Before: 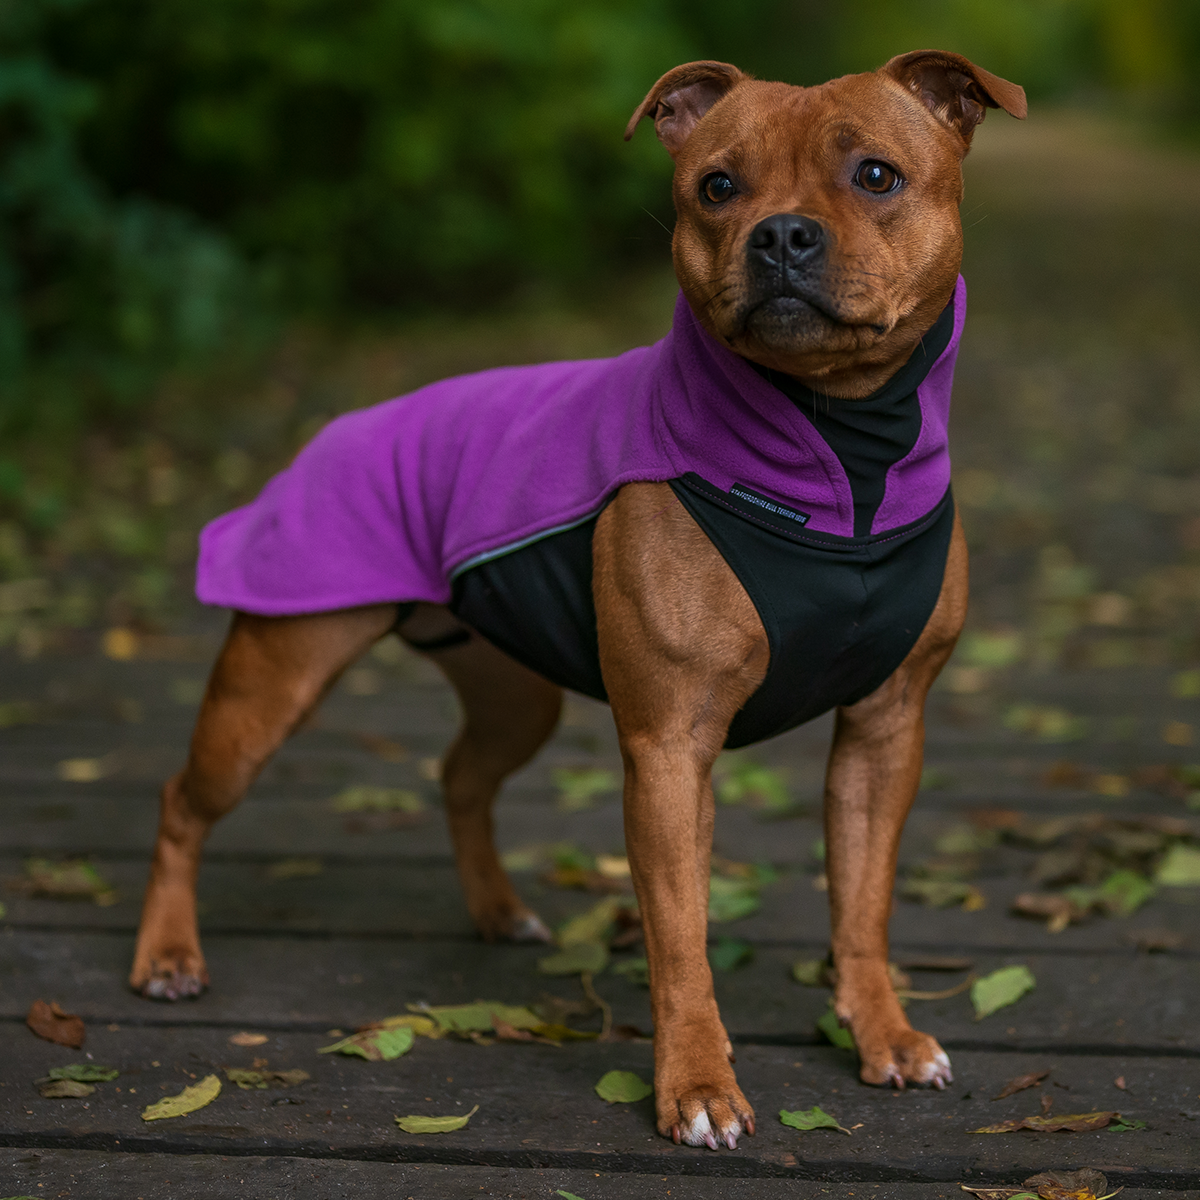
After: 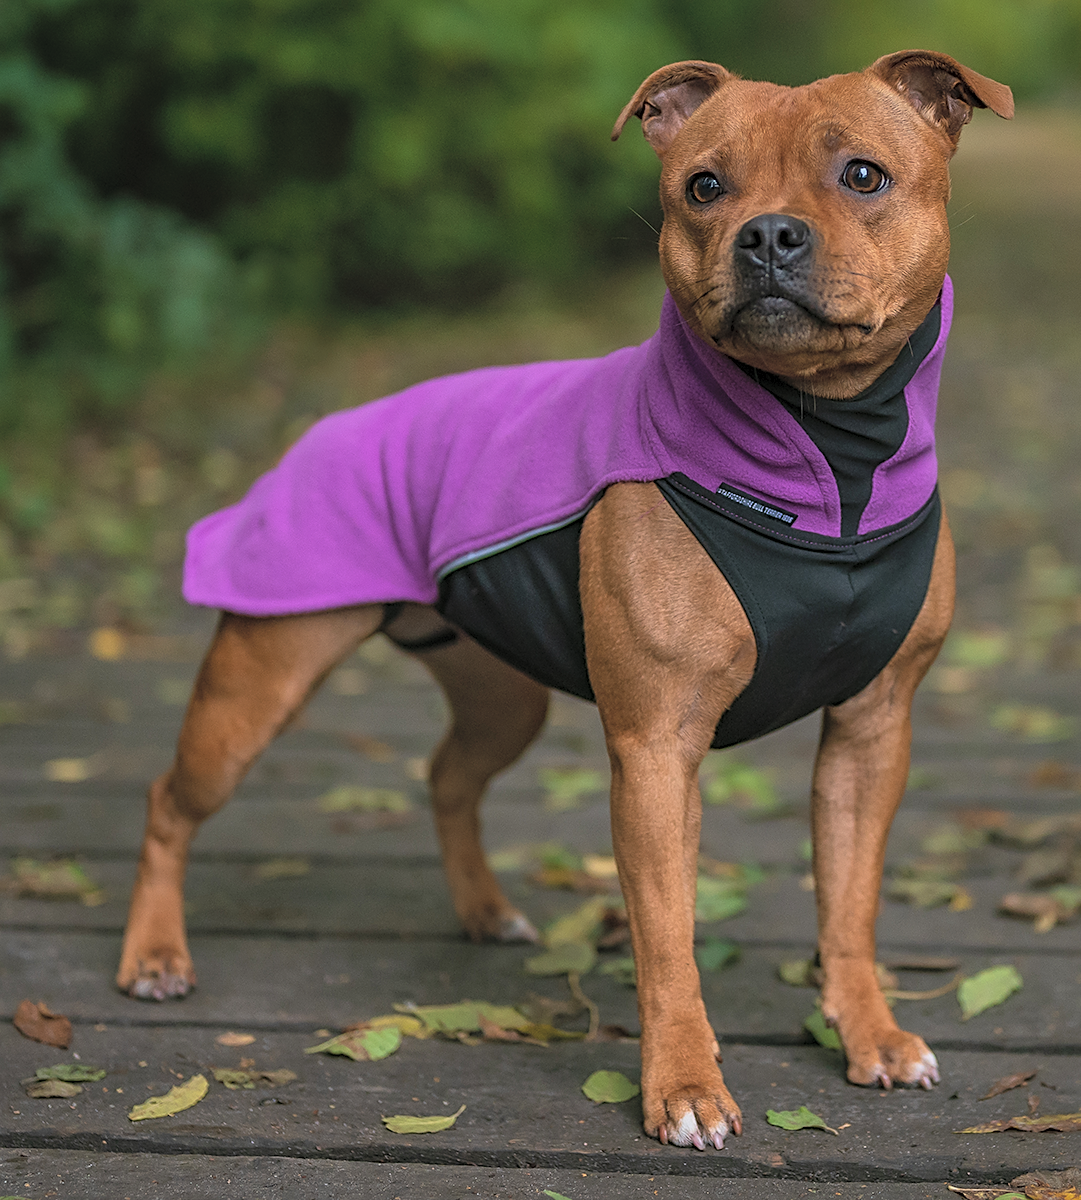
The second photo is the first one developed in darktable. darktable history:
sharpen: on, module defaults
crop and rotate: left 1.088%, right 8.807%
contrast brightness saturation: brightness 0.28
